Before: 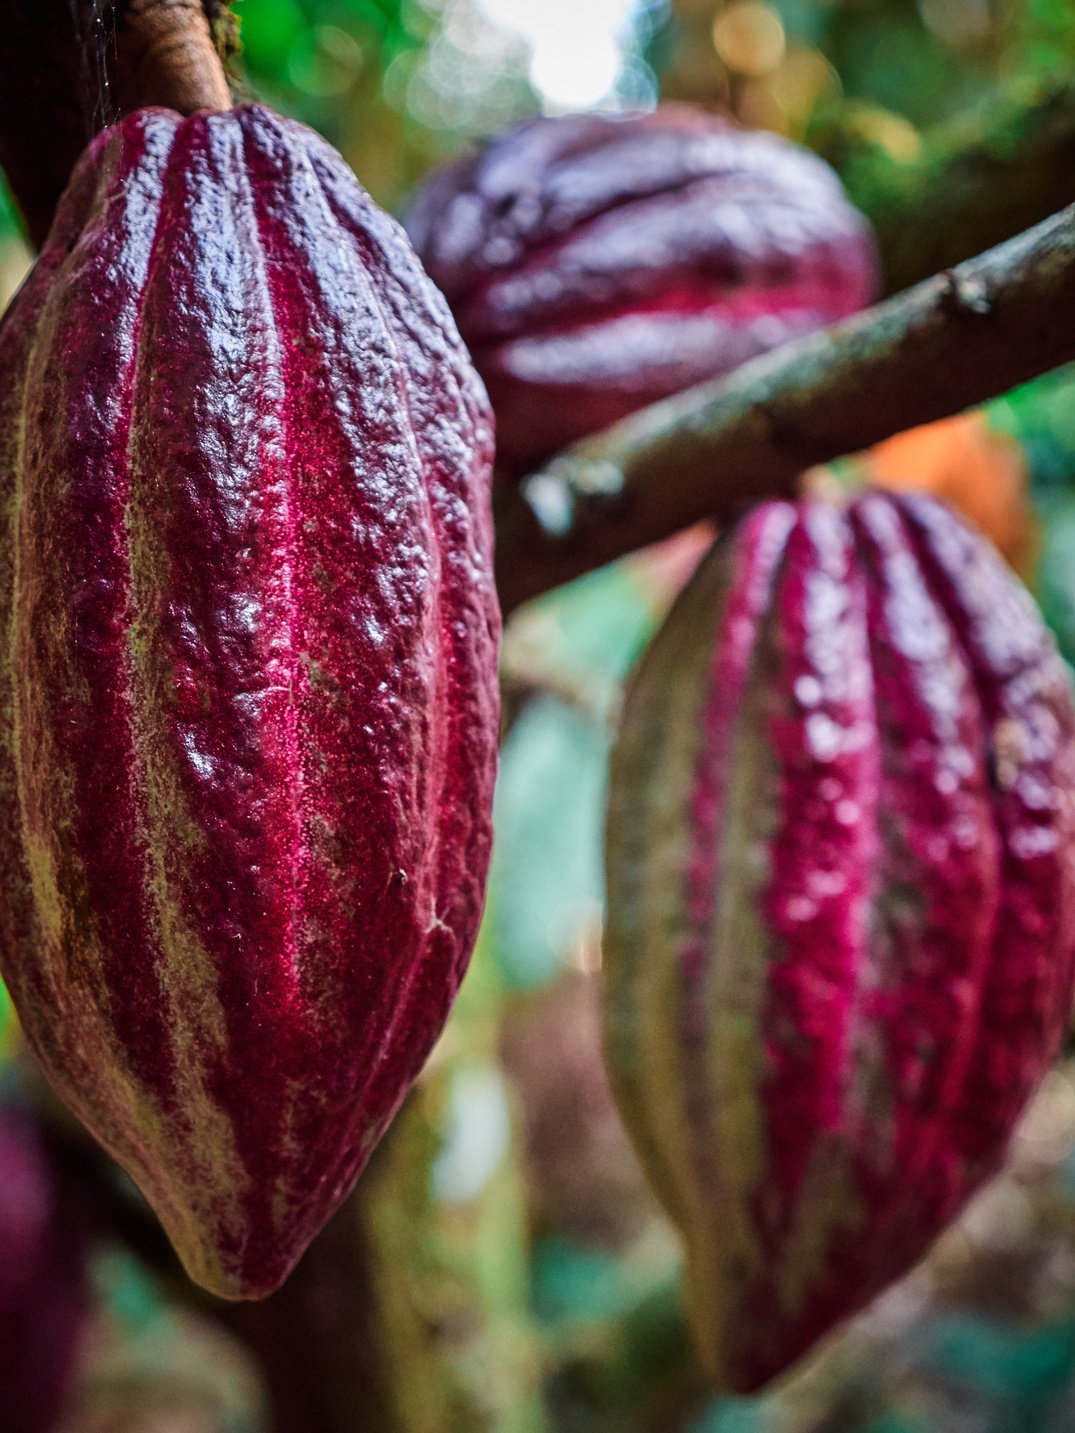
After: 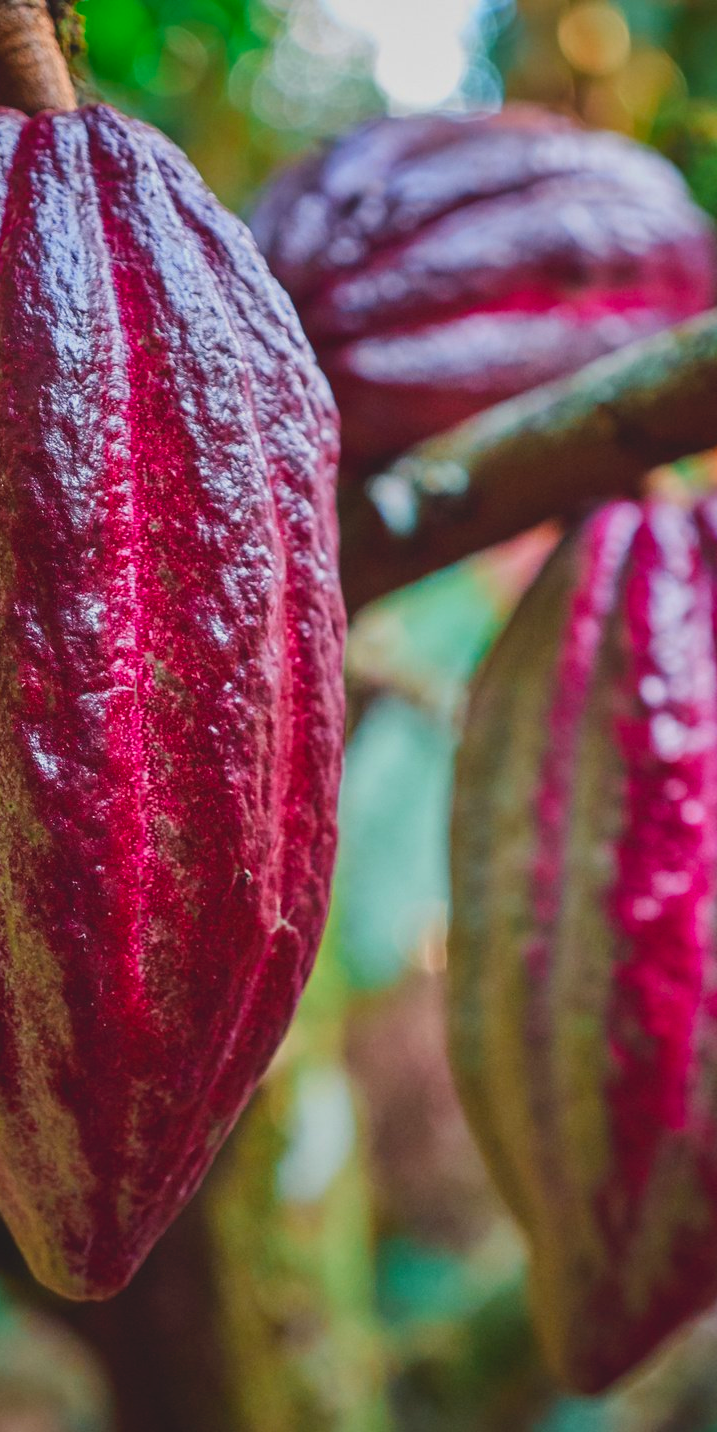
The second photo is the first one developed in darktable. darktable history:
crop and rotate: left 14.504%, right 18.708%
contrast brightness saturation: contrast -0.196, saturation 0.189
